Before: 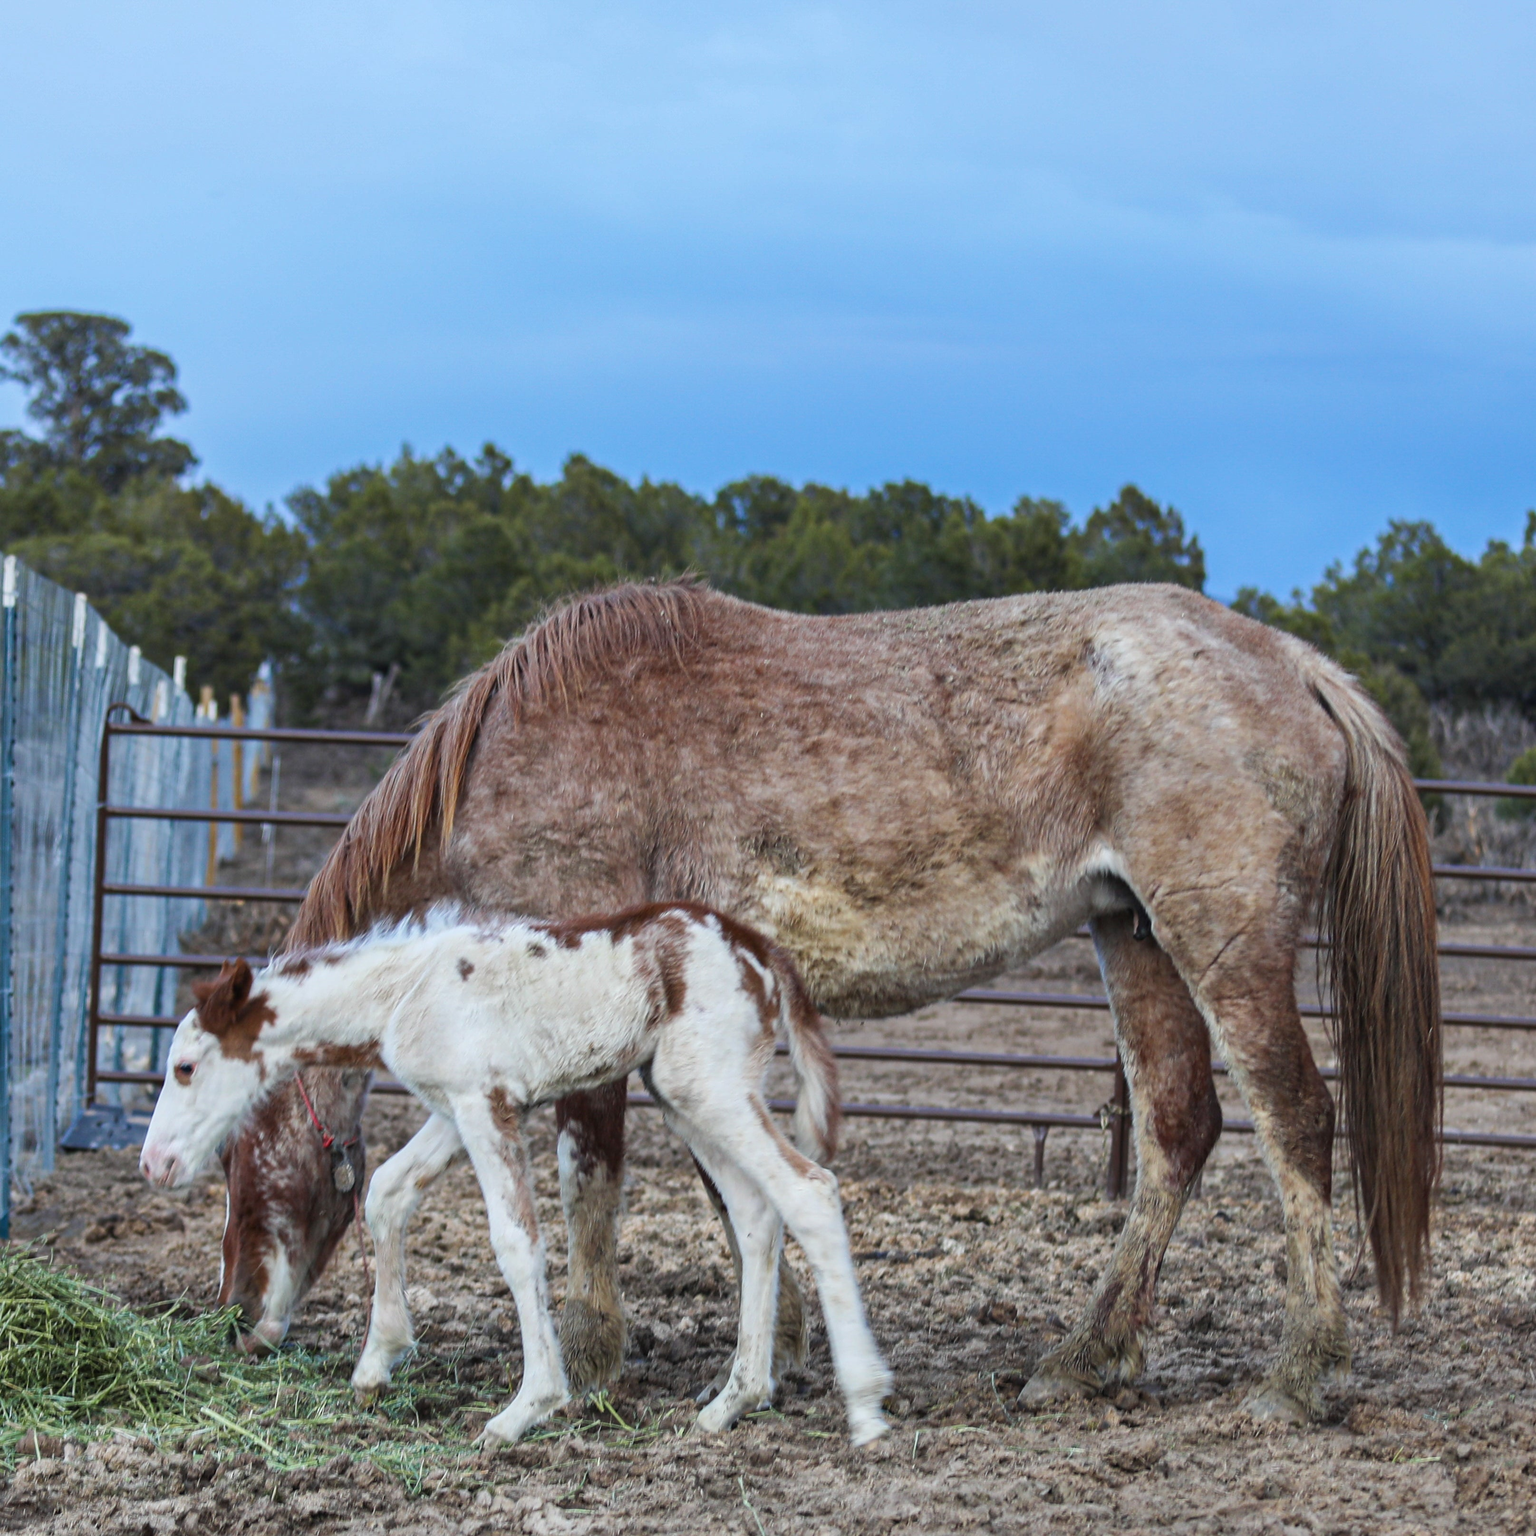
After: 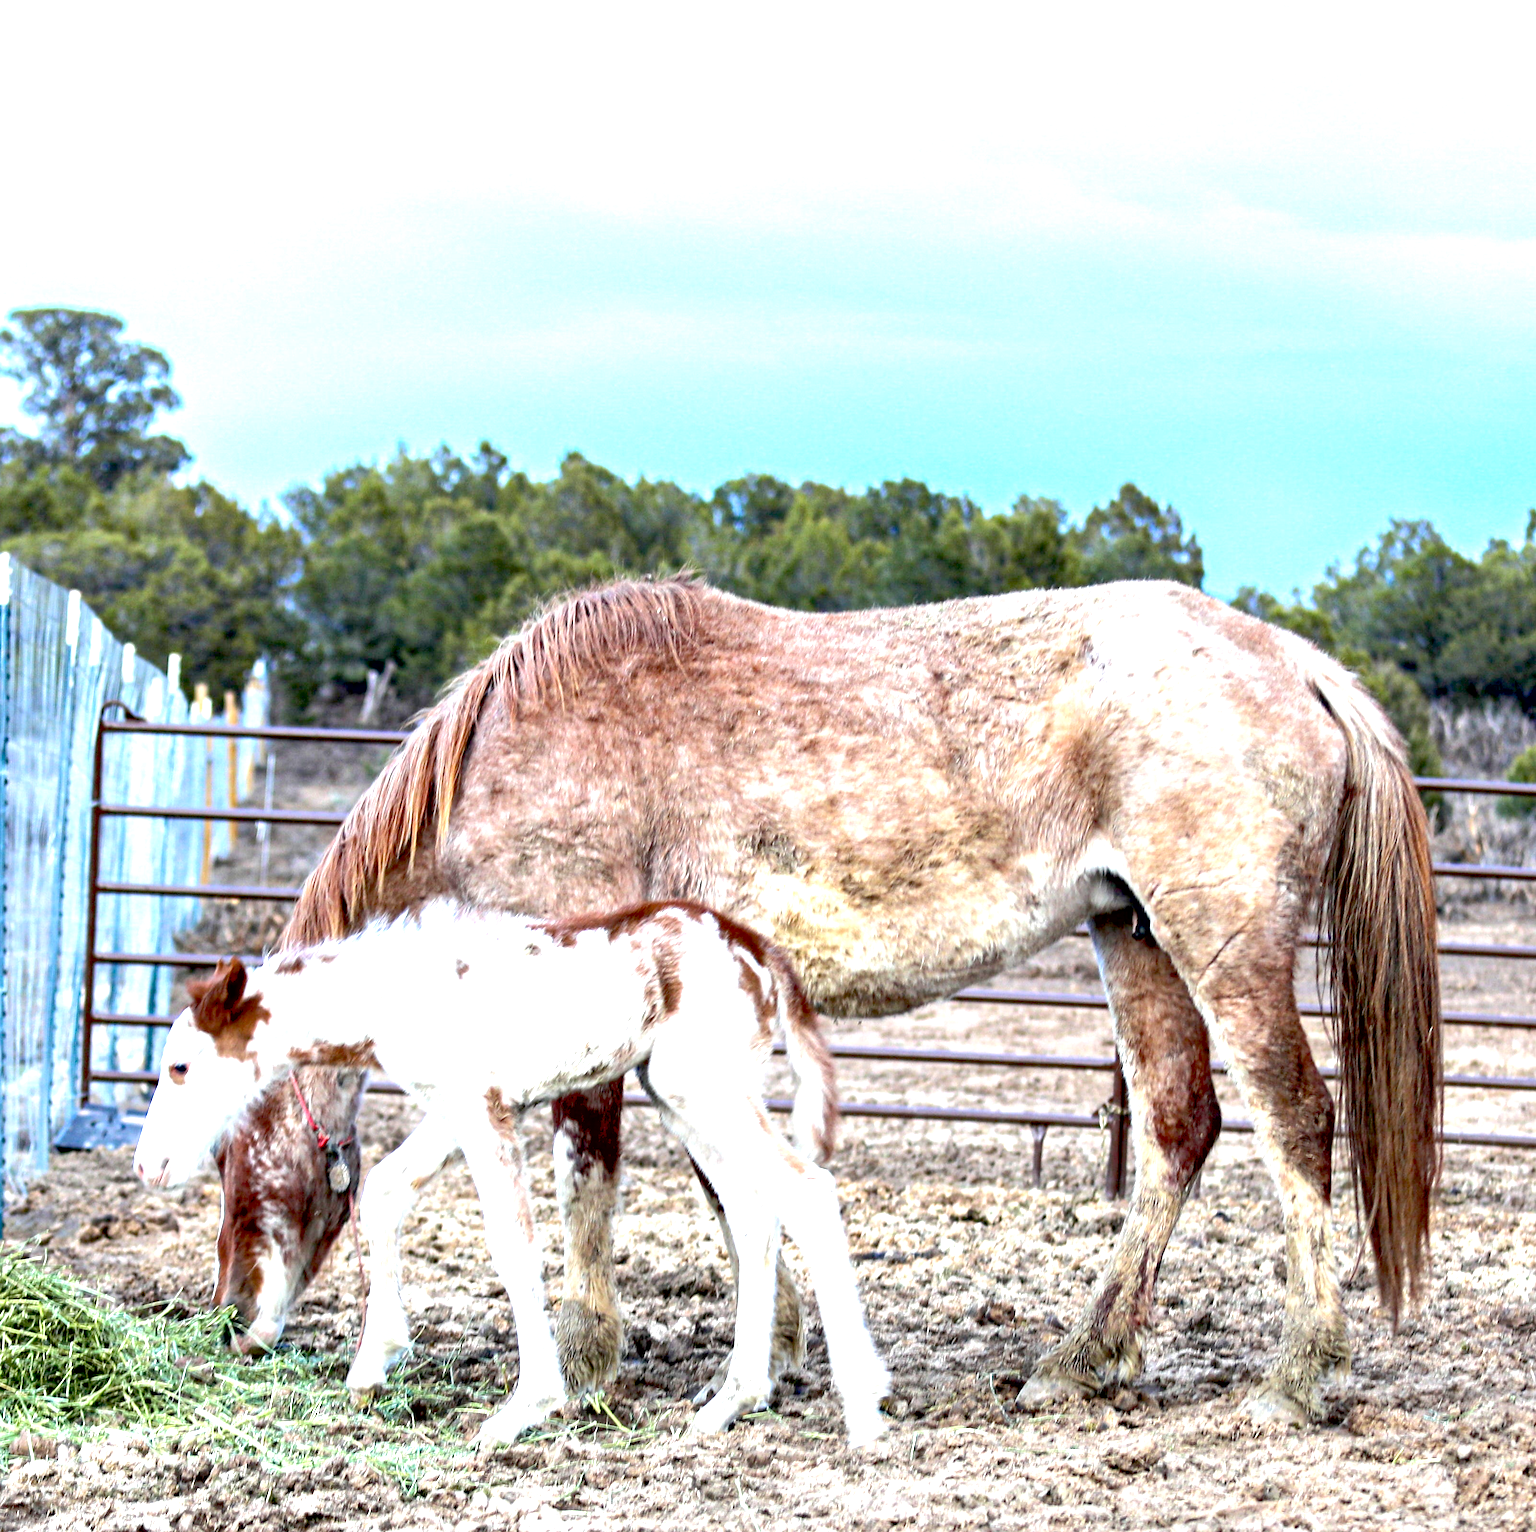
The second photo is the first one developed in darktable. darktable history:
exposure: black level correction 0.014, exposure 1.782 EV, compensate exposure bias true, compensate highlight preservation false
shadows and highlights: shadows 42.99, highlights 6.74, highlights color adjustment 0.055%
tone curve: curves: ch0 [(0, 0) (0.003, 0.002) (0.011, 0.009) (0.025, 0.019) (0.044, 0.031) (0.069, 0.044) (0.1, 0.061) (0.136, 0.087) (0.177, 0.127) (0.224, 0.172) (0.277, 0.226) (0.335, 0.295) (0.399, 0.367) (0.468, 0.445) (0.543, 0.536) (0.623, 0.626) (0.709, 0.717) (0.801, 0.806) (0.898, 0.889) (1, 1)], color space Lab, independent channels, preserve colors none
crop and rotate: left 0.46%, top 0.379%, bottom 0.325%
